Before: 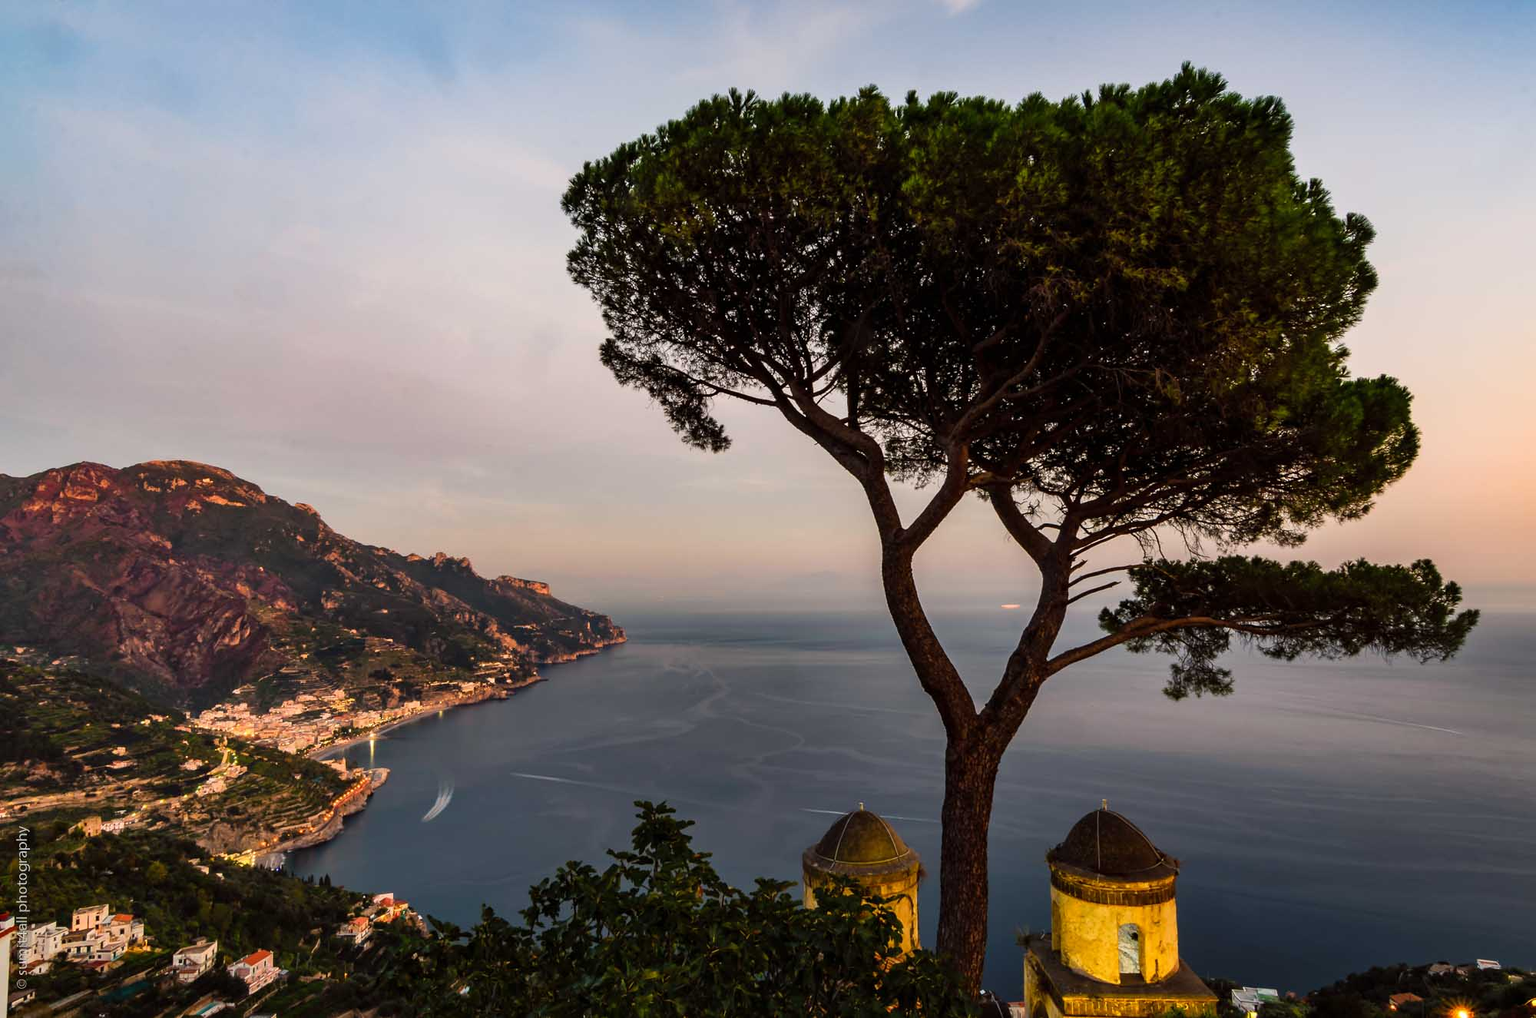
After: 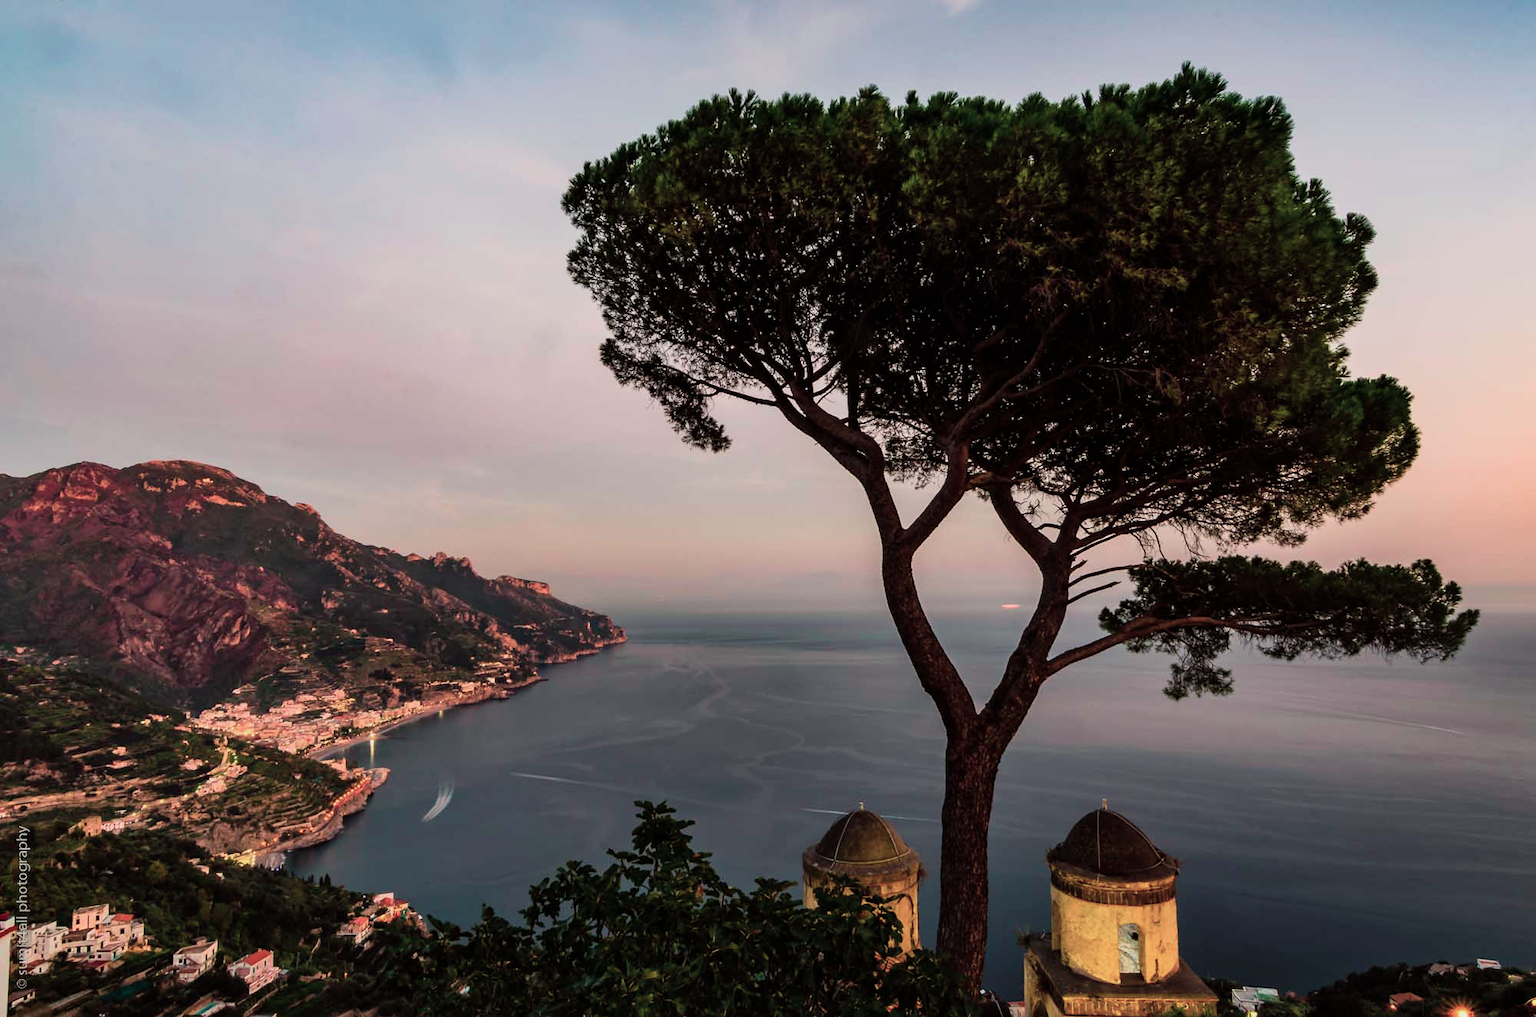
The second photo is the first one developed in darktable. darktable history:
filmic rgb: black relative exposure -11.35 EV, white relative exposure 3.22 EV, hardness 6.76, color science v6 (2022)
velvia: on, module defaults
color contrast: blue-yellow contrast 0.62
